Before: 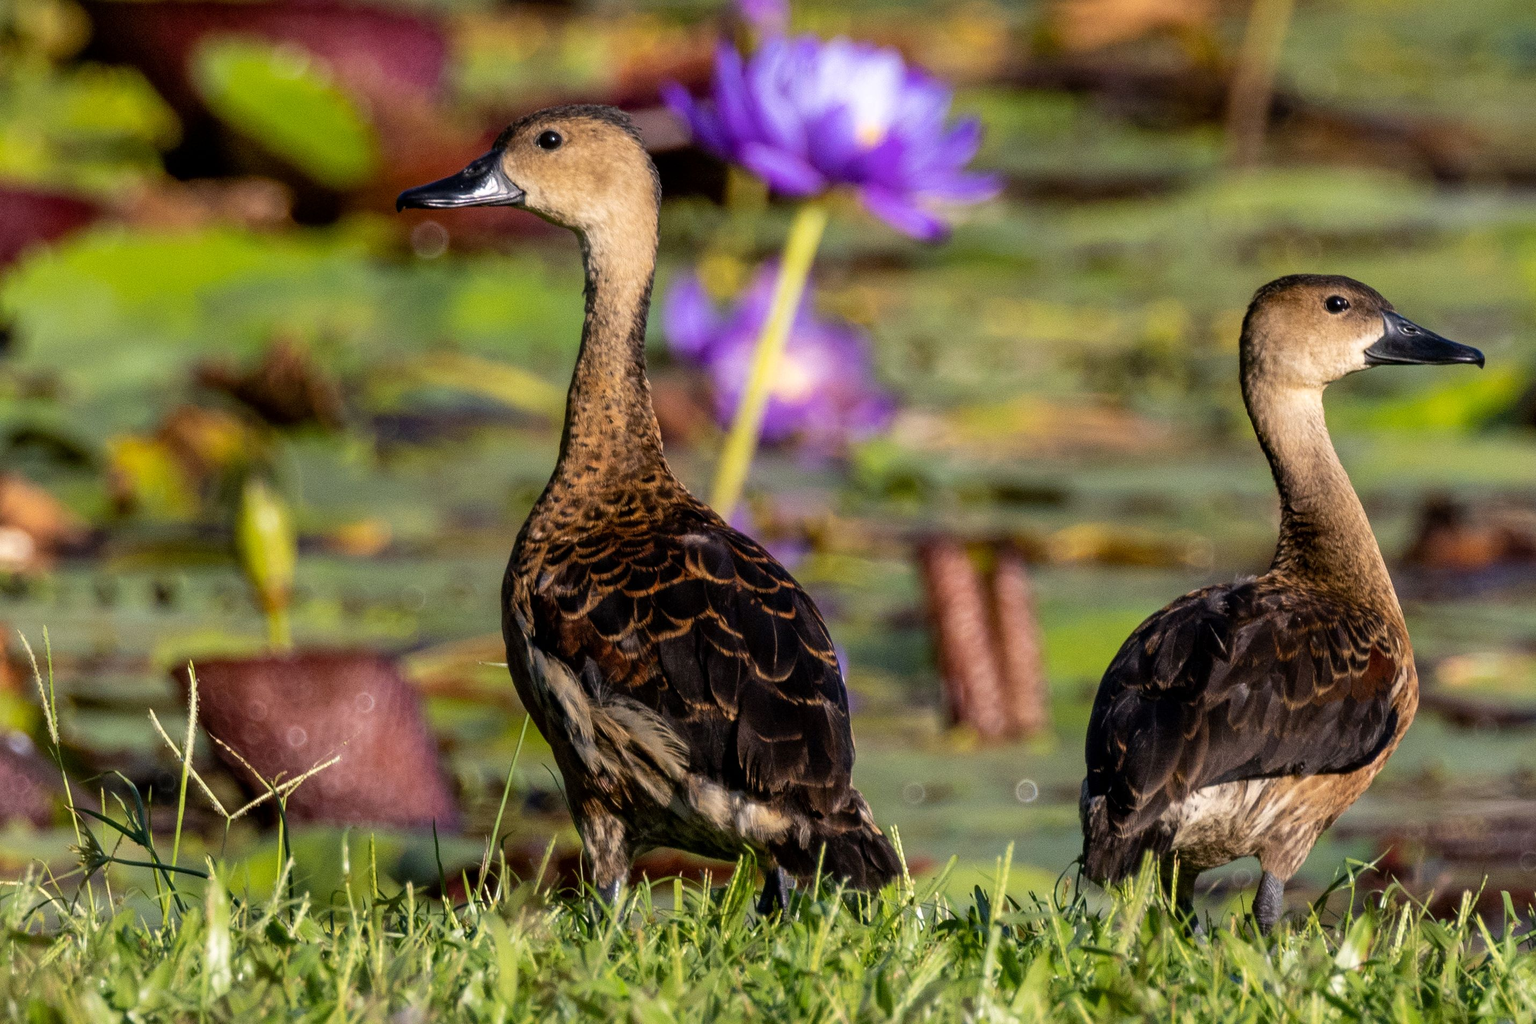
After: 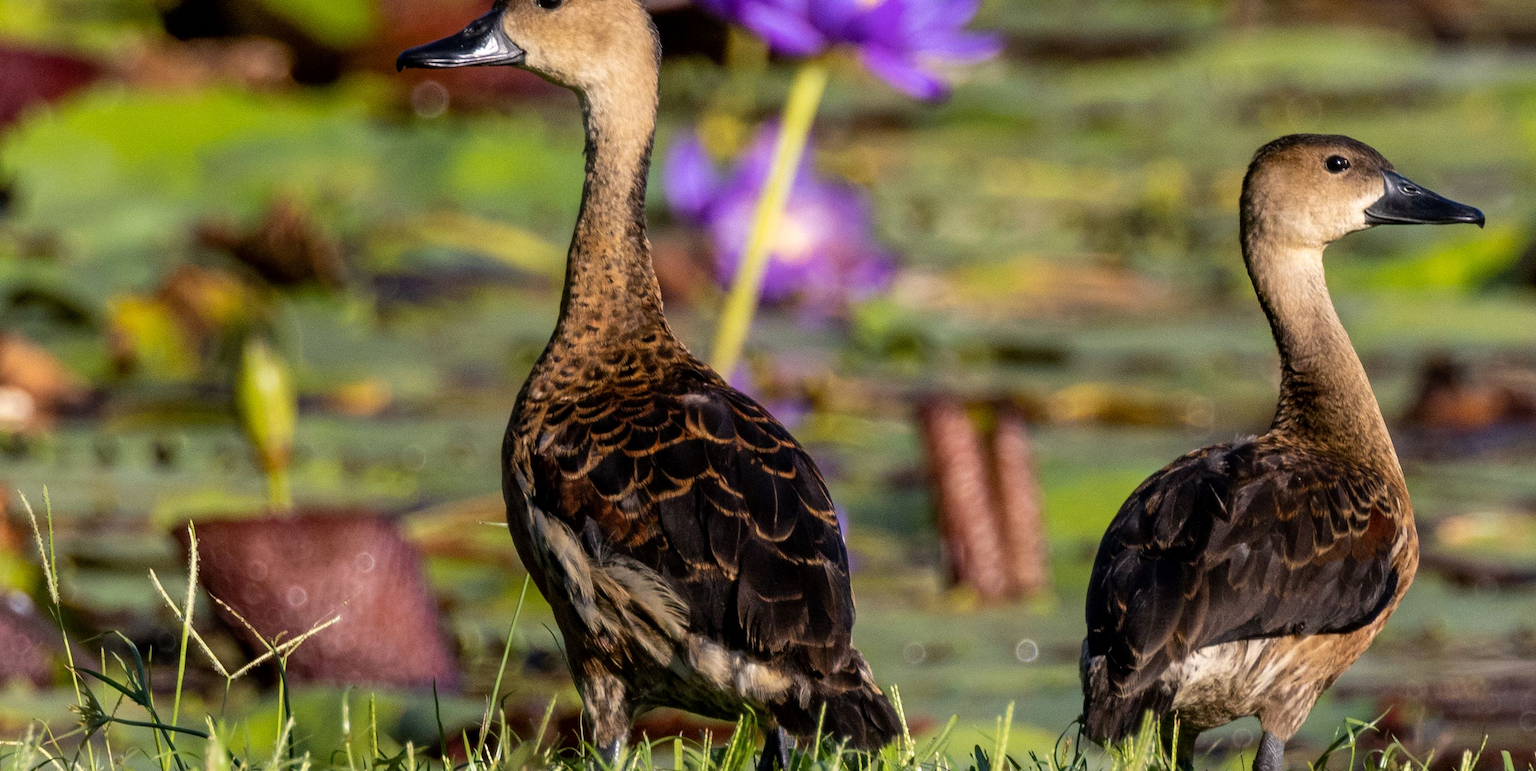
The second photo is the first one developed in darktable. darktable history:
crop: top 13.776%, bottom 10.878%
